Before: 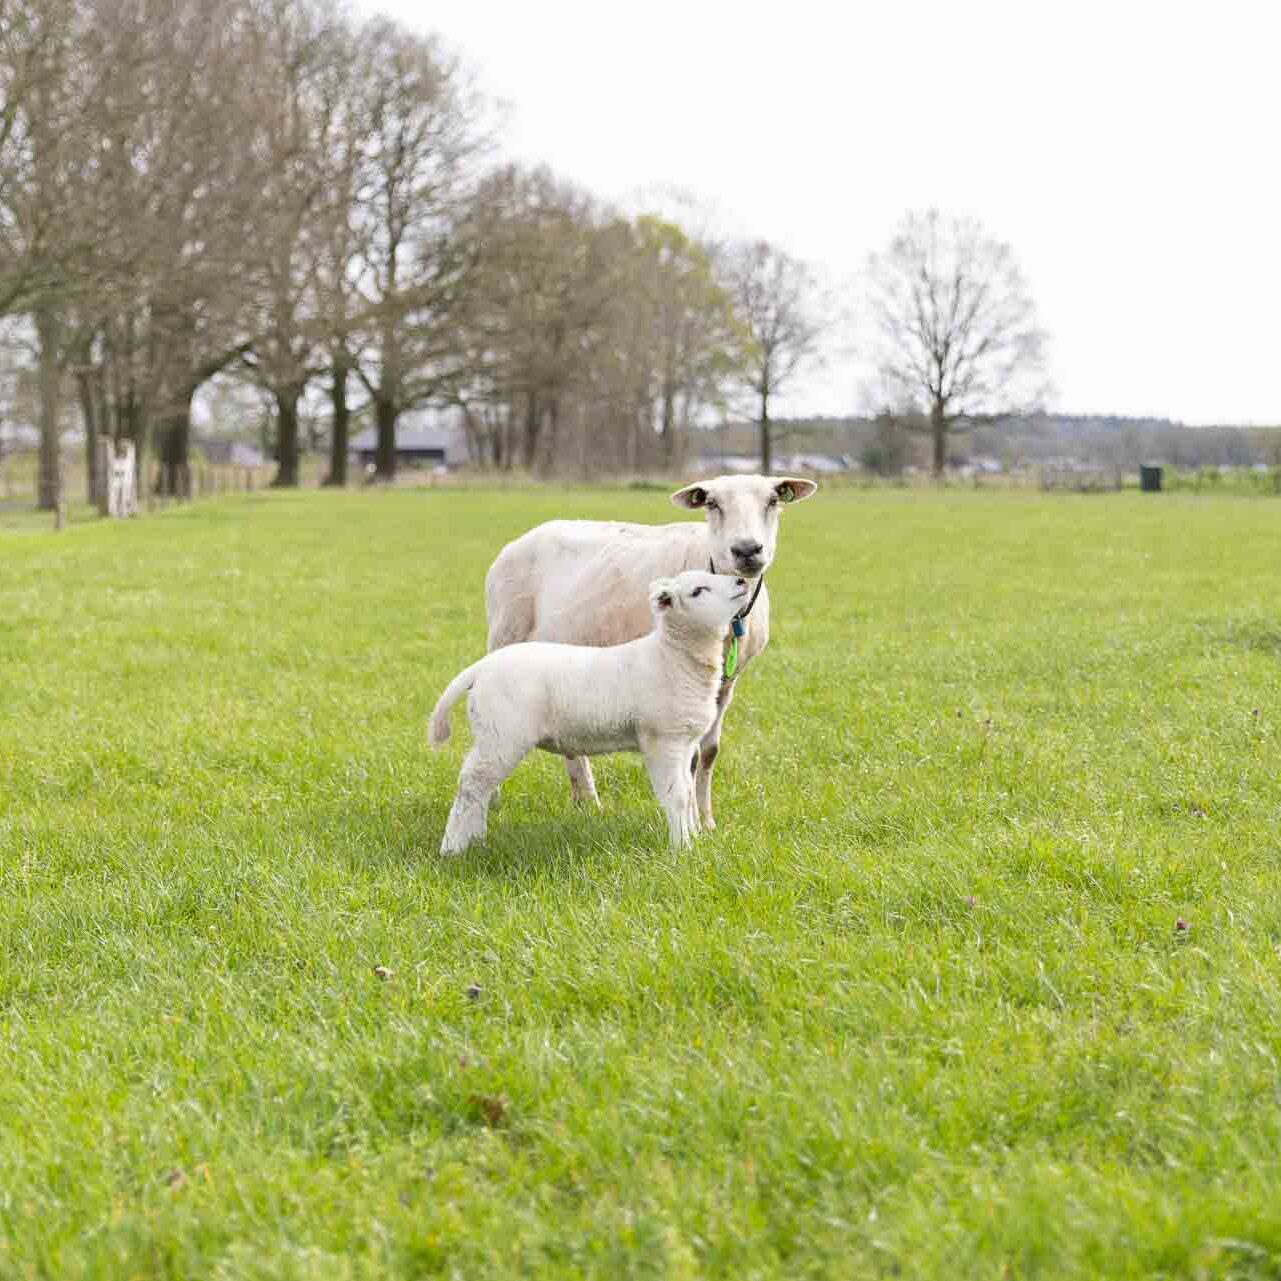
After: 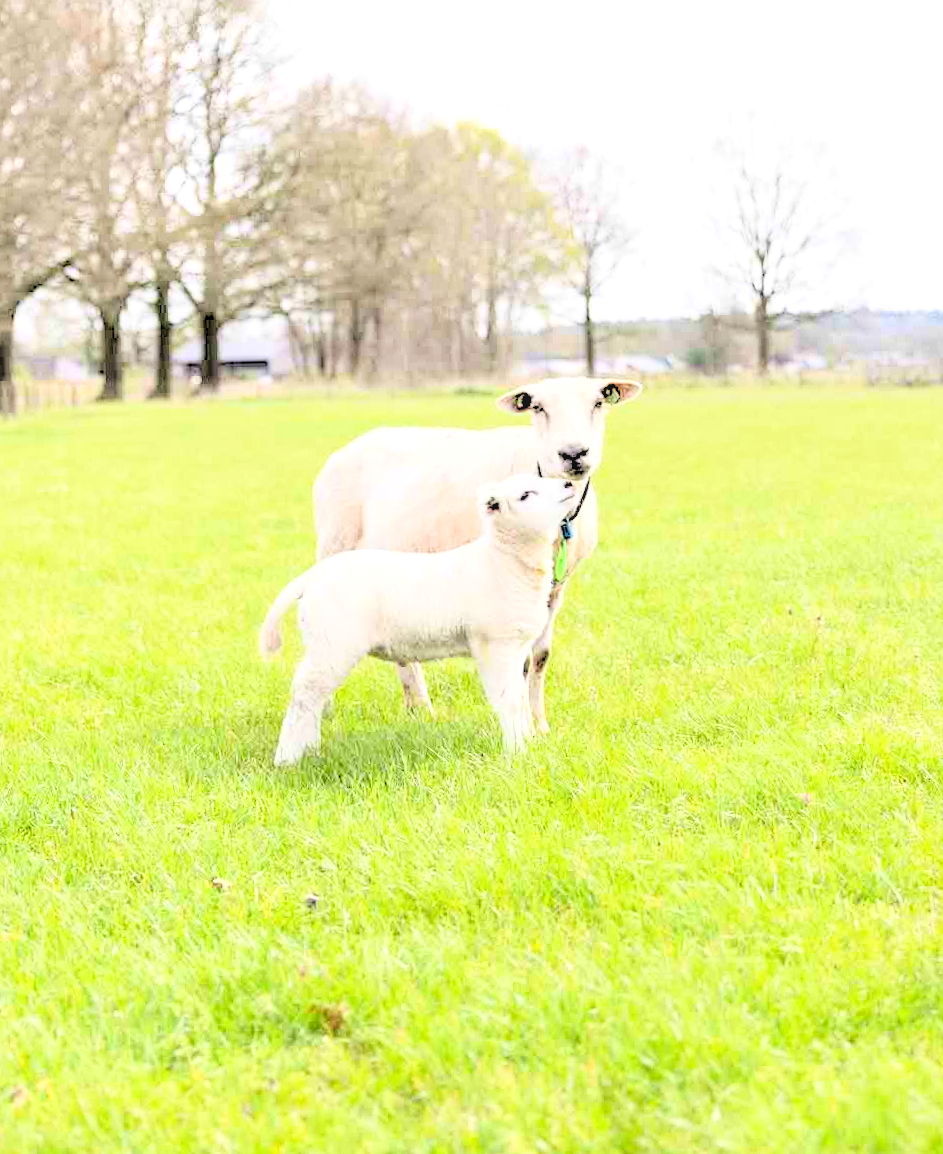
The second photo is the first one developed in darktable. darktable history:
local contrast: on, module defaults
base curve: curves: ch0 [(0, 0) (0.032, 0.037) (0.105, 0.228) (0.435, 0.76) (0.856, 0.983) (1, 1)]
crop and rotate: left 13.15%, top 5.251%, right 12.609%
rgb levels: levels [[0.027, 0.429, 0.996], [0, 0.5, 1], [0, 0.5, 1]]
rotate and perspective: rotation -1.42°, crop left 0.016, crop right 0.984, crop top 0.035, crop bottom 0.965
